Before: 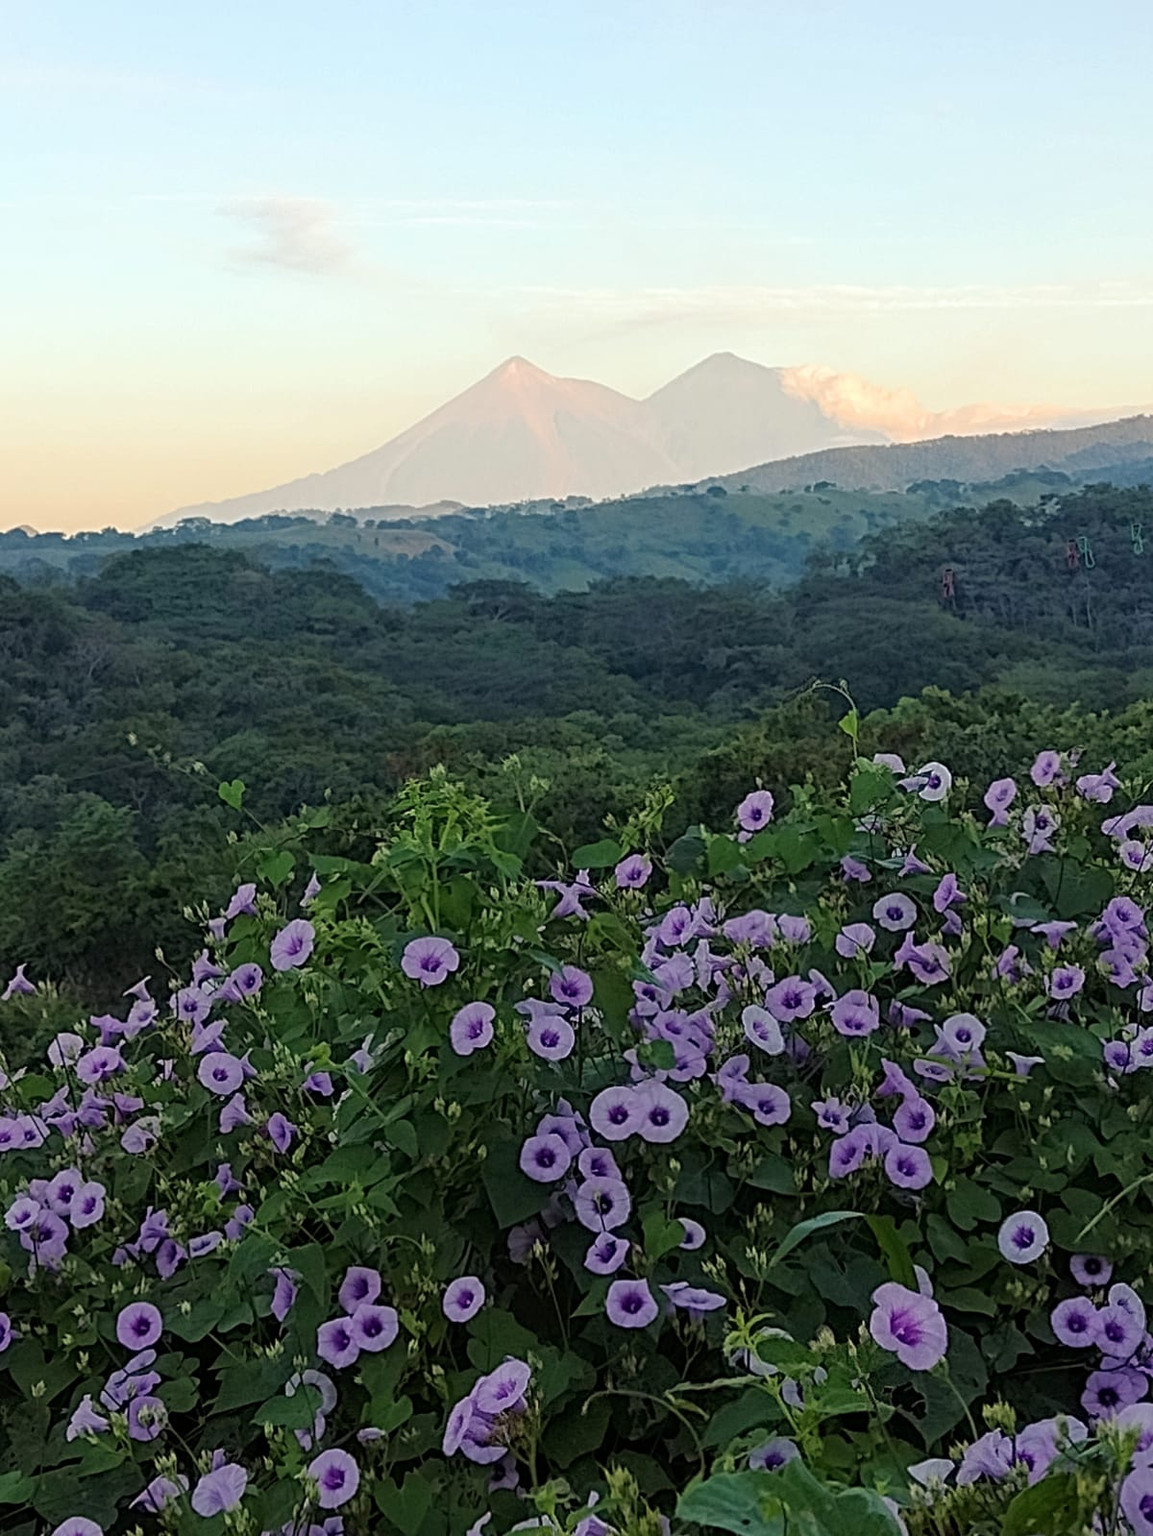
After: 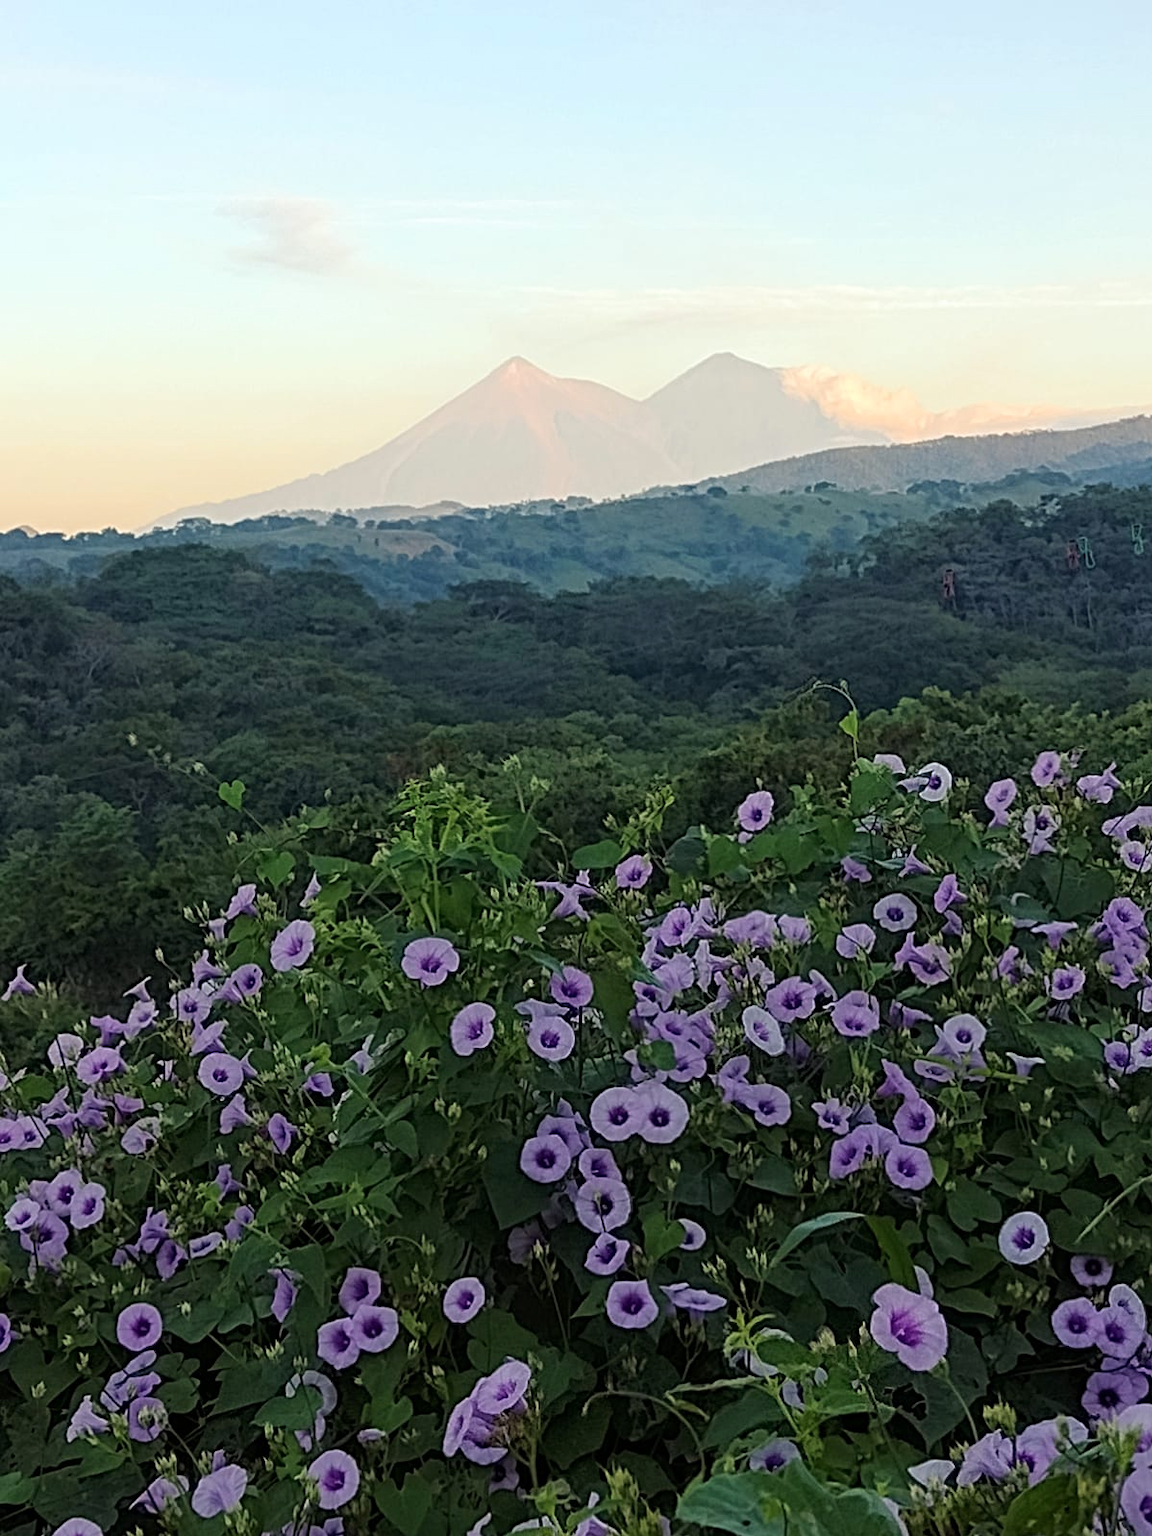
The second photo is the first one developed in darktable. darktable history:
tone curve: curves: ch0 [(0, 0) (0.265, 0.253) (0.732, 0.751) (1, 1)], color space Lab, linked channels, preserve colors none
